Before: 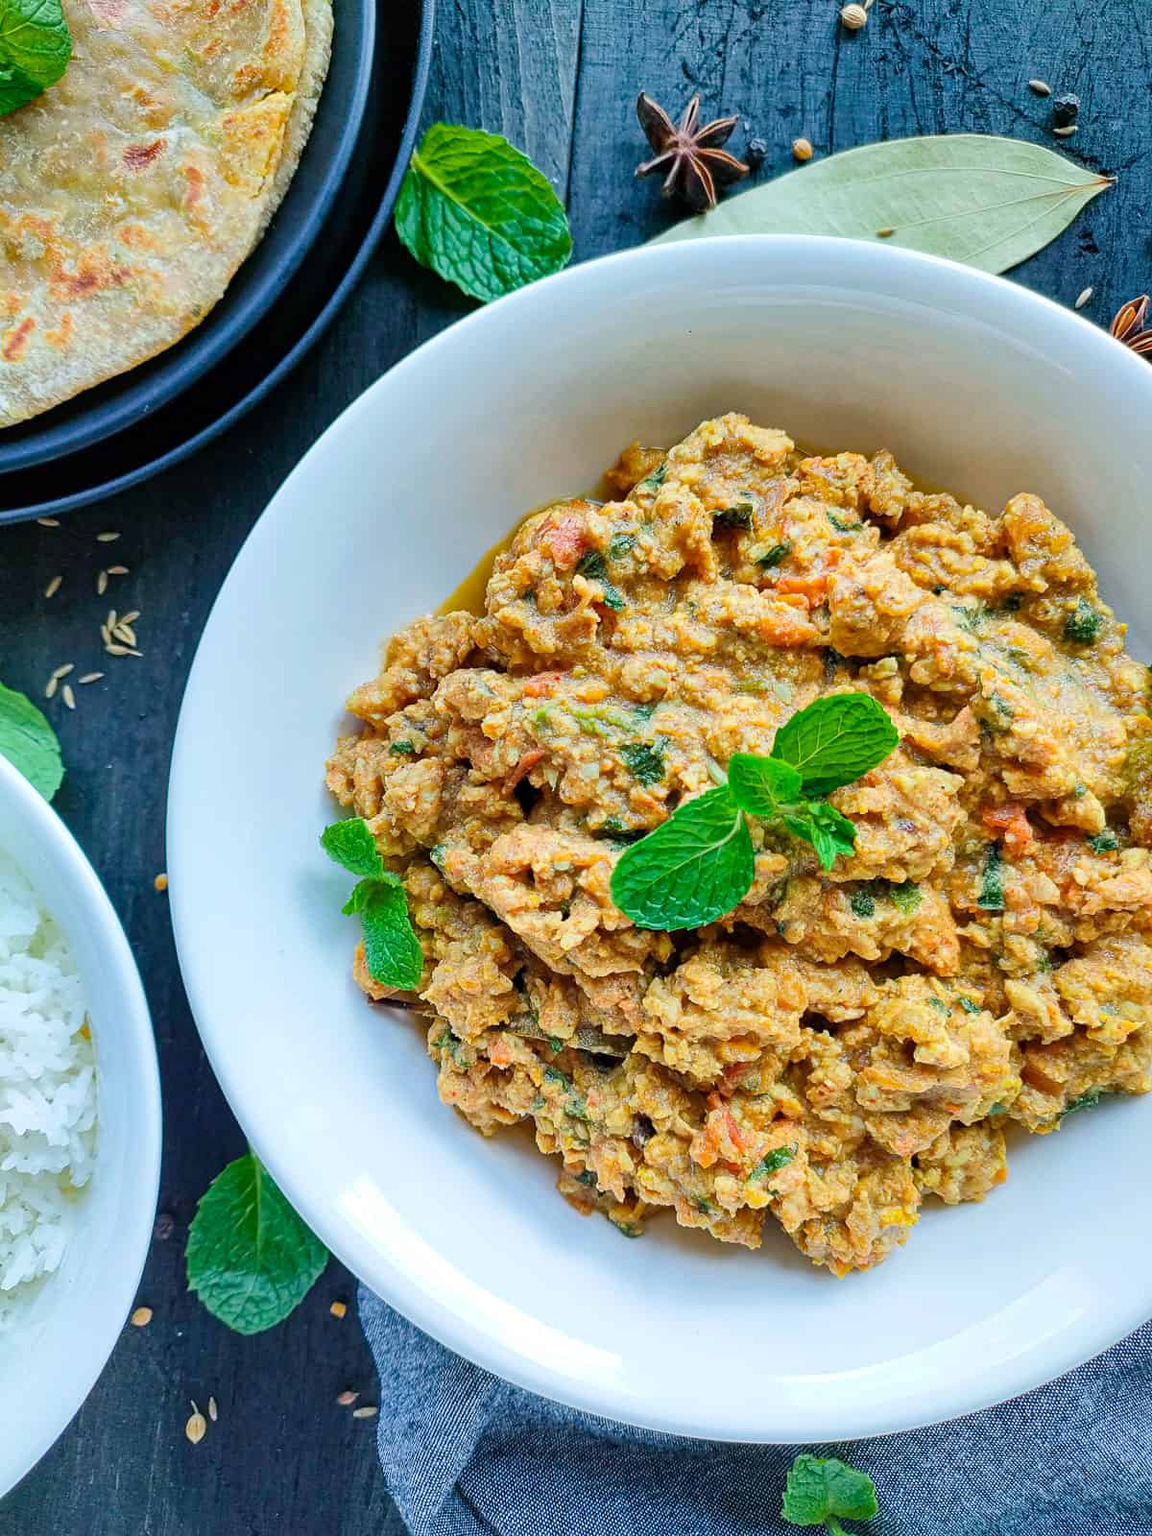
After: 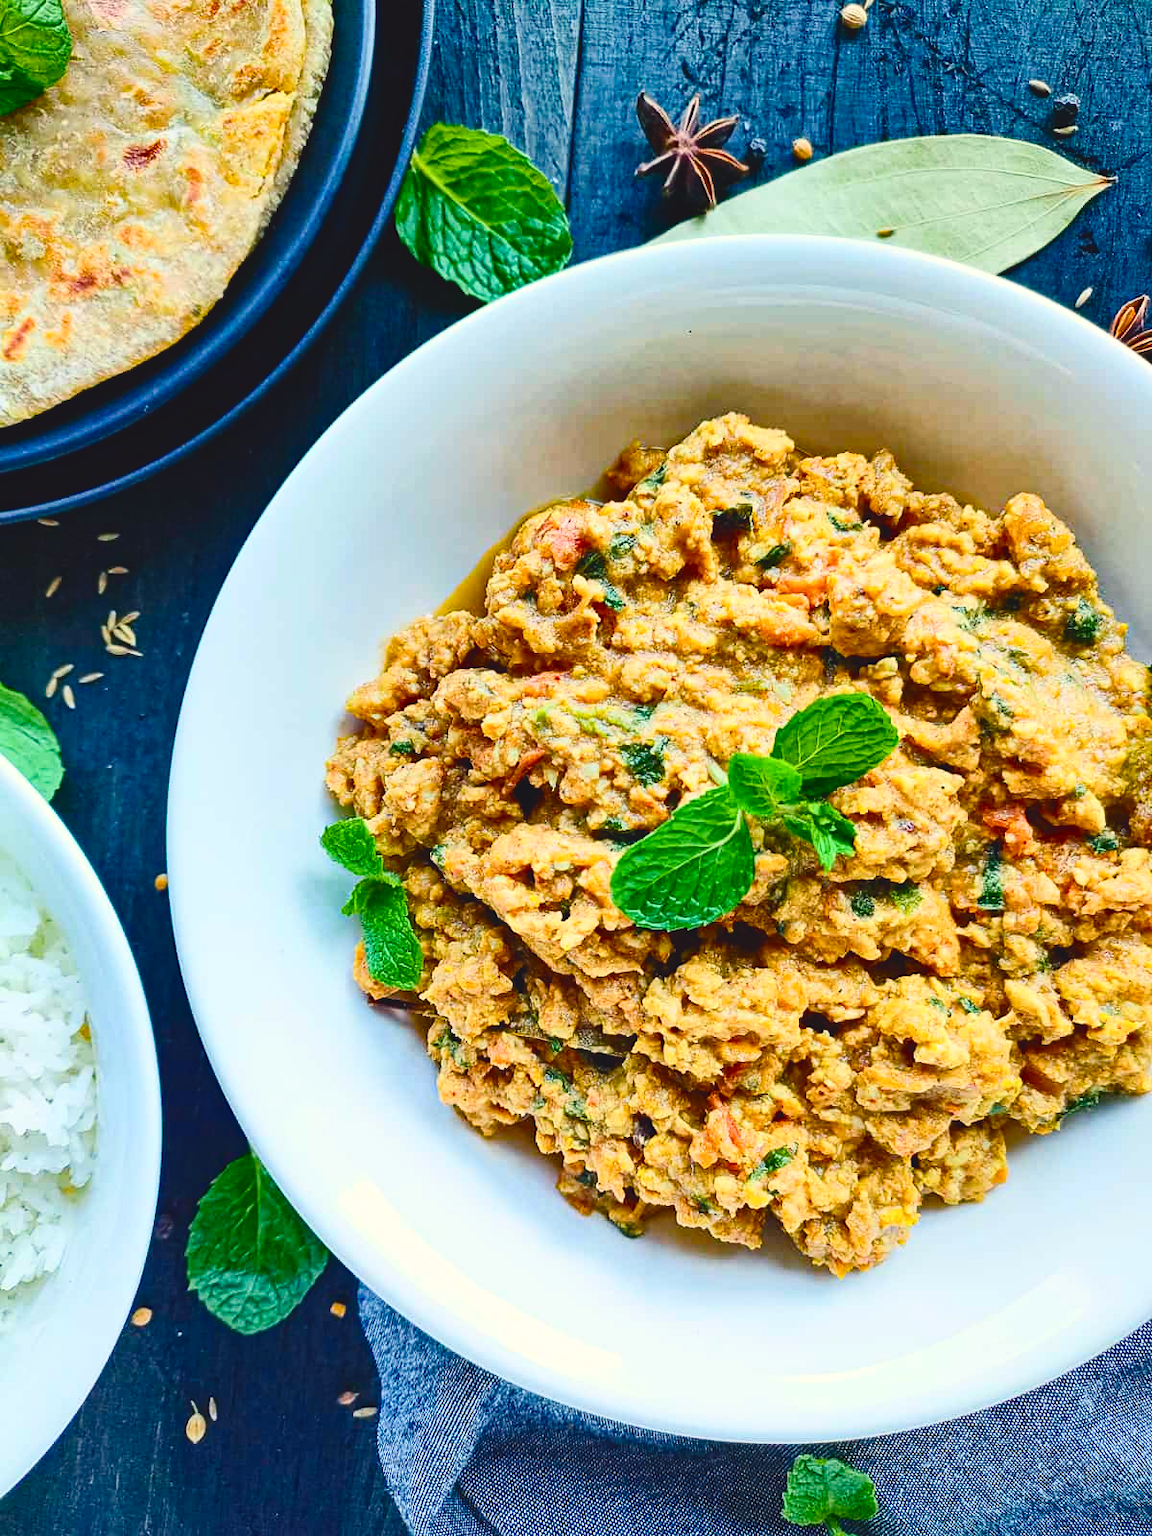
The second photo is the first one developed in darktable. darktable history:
color balance rgb: shadows lift › chroma 3%, shadows lift › hue 280.8°, power › hue 330°, highlights gain › chroma 3%, highlights gain › hue 75.6°, global offset › luminance 2%, perceptual saturation grading › global saturation 20%, perceptual saturation grading › highlights -25%, perceptual saturation grading › shadows 50%, global vibrance 20.33%
haze removal: strength 0.29, distance 0.25, compatibility mode true, adaptive false
contrast brightness saturation: contrast 0.28
tone equalizer: on, module defaults
